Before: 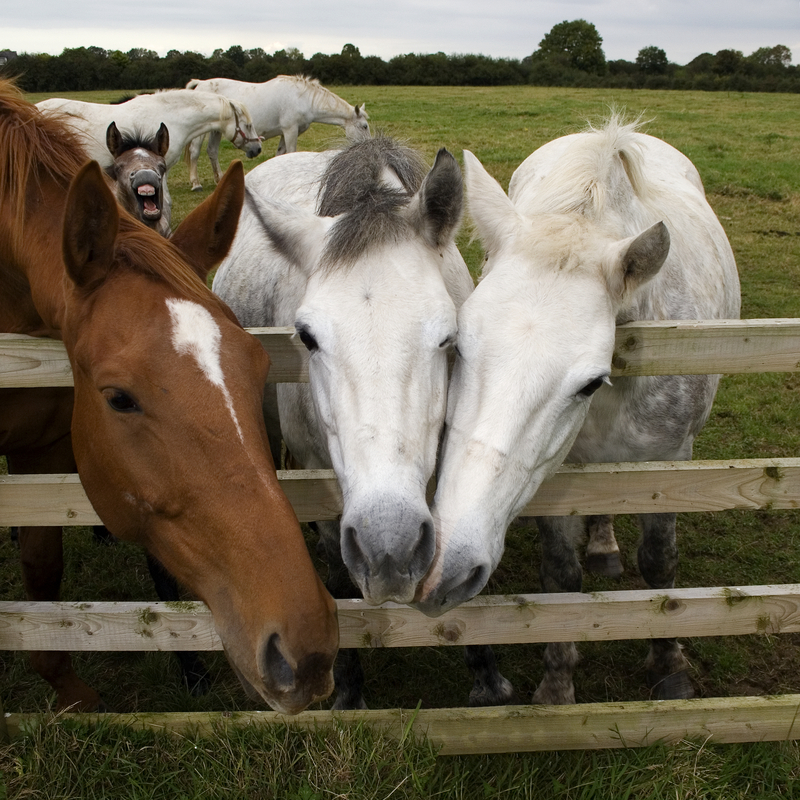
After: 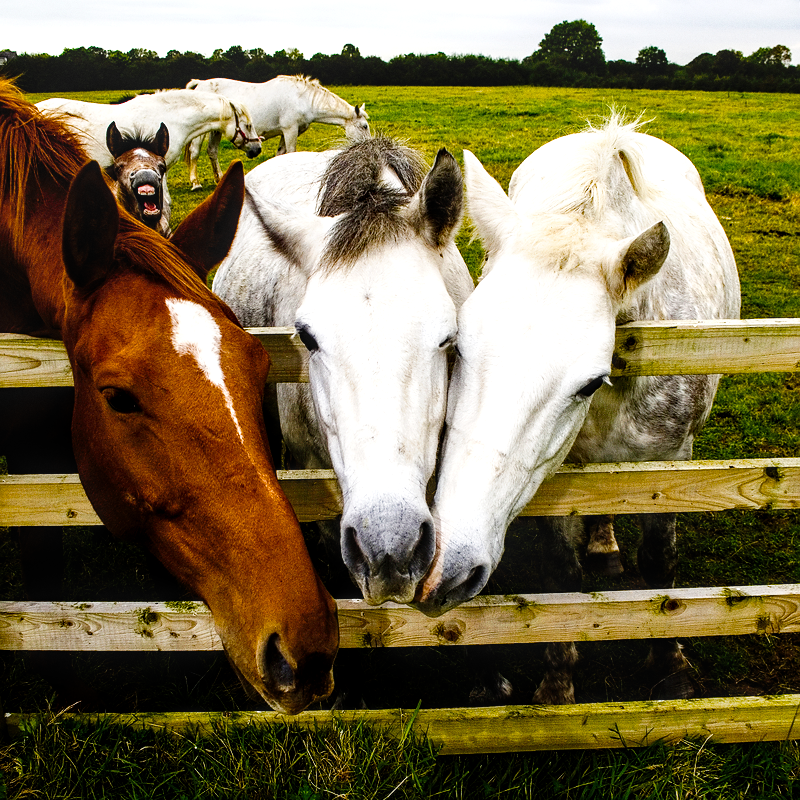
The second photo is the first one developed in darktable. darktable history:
sharpen: radius 1, threshold 1
local contrast: detail 130%
color balance rgb: global offset › luminance -0.37%, perceptual saturation grading › highlights -17.77%, perceptual saturation grading › mid-tones 33.1%, perceptual saturation grading › shadows 50.52%, perceptual brilliance grading › highlights 20%, perceptual brilliance grading › mid-tones 20%, perceptual brilliance grading › shadows -20%, global vibrance 50%
grain: on, module defaults
tone curve: curves: ch0 [(0, 0) (0.003, 0) (0.011, 0.002) (0.025, 0.004) (0.044, 0.007) (0.069, 0.015) (0.1, 0.025) (0.136, 0.04) (0.177, 0.09) (0.224, 0.152) (0.277, 0.239) (0.335, 0.335) (0.399, 0.43) (0.468, 0.524) (0.543, 0.621) (0.623, 0.712) (0.709, 0.792) (0.801, 0.871) (0.898, 0.951) (1, 1)], preserve colors none
